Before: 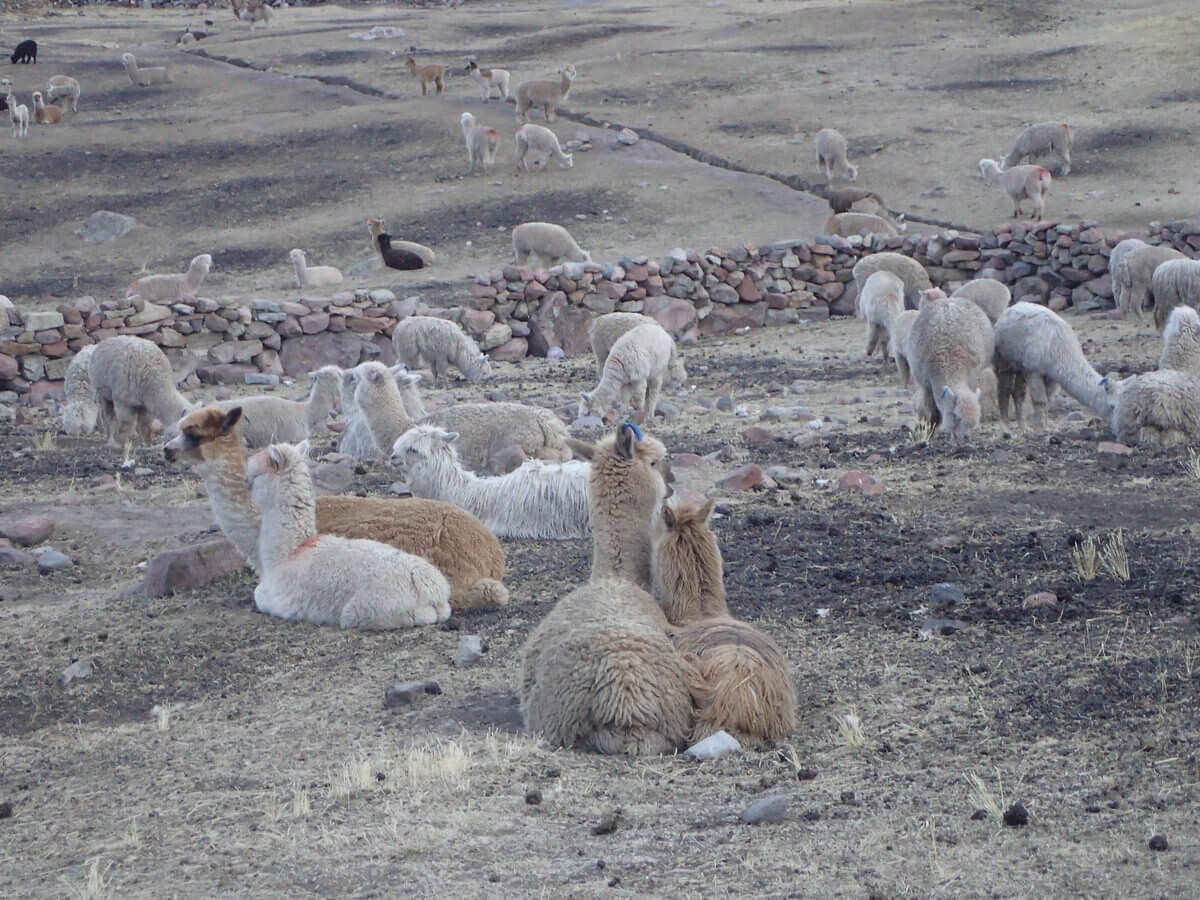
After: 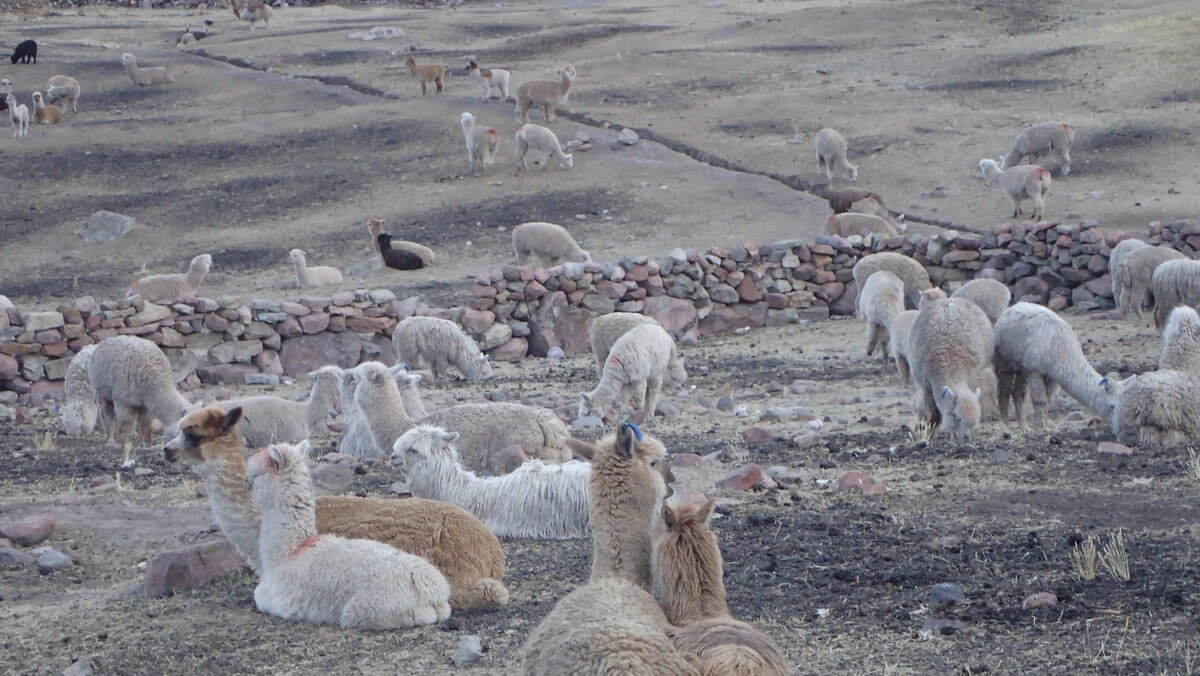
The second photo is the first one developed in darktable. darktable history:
crop: bottom 24.85%
tone equalizer: edges refinement/feathering 500, mask exposure compensation -1.57 EV, preserve details no
